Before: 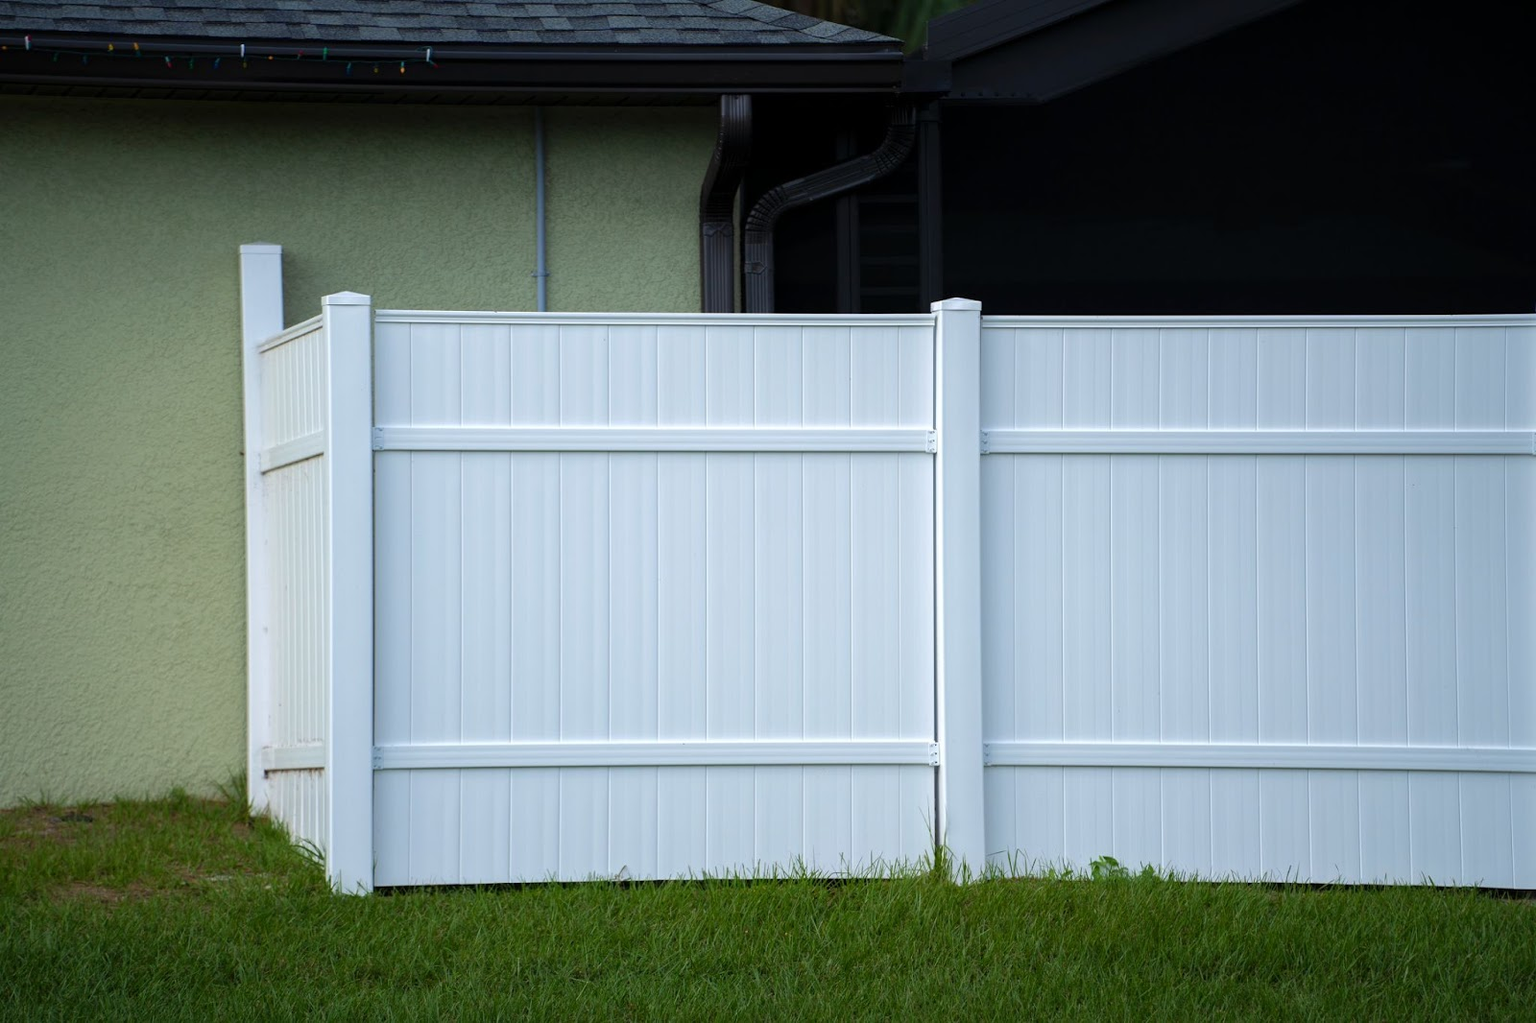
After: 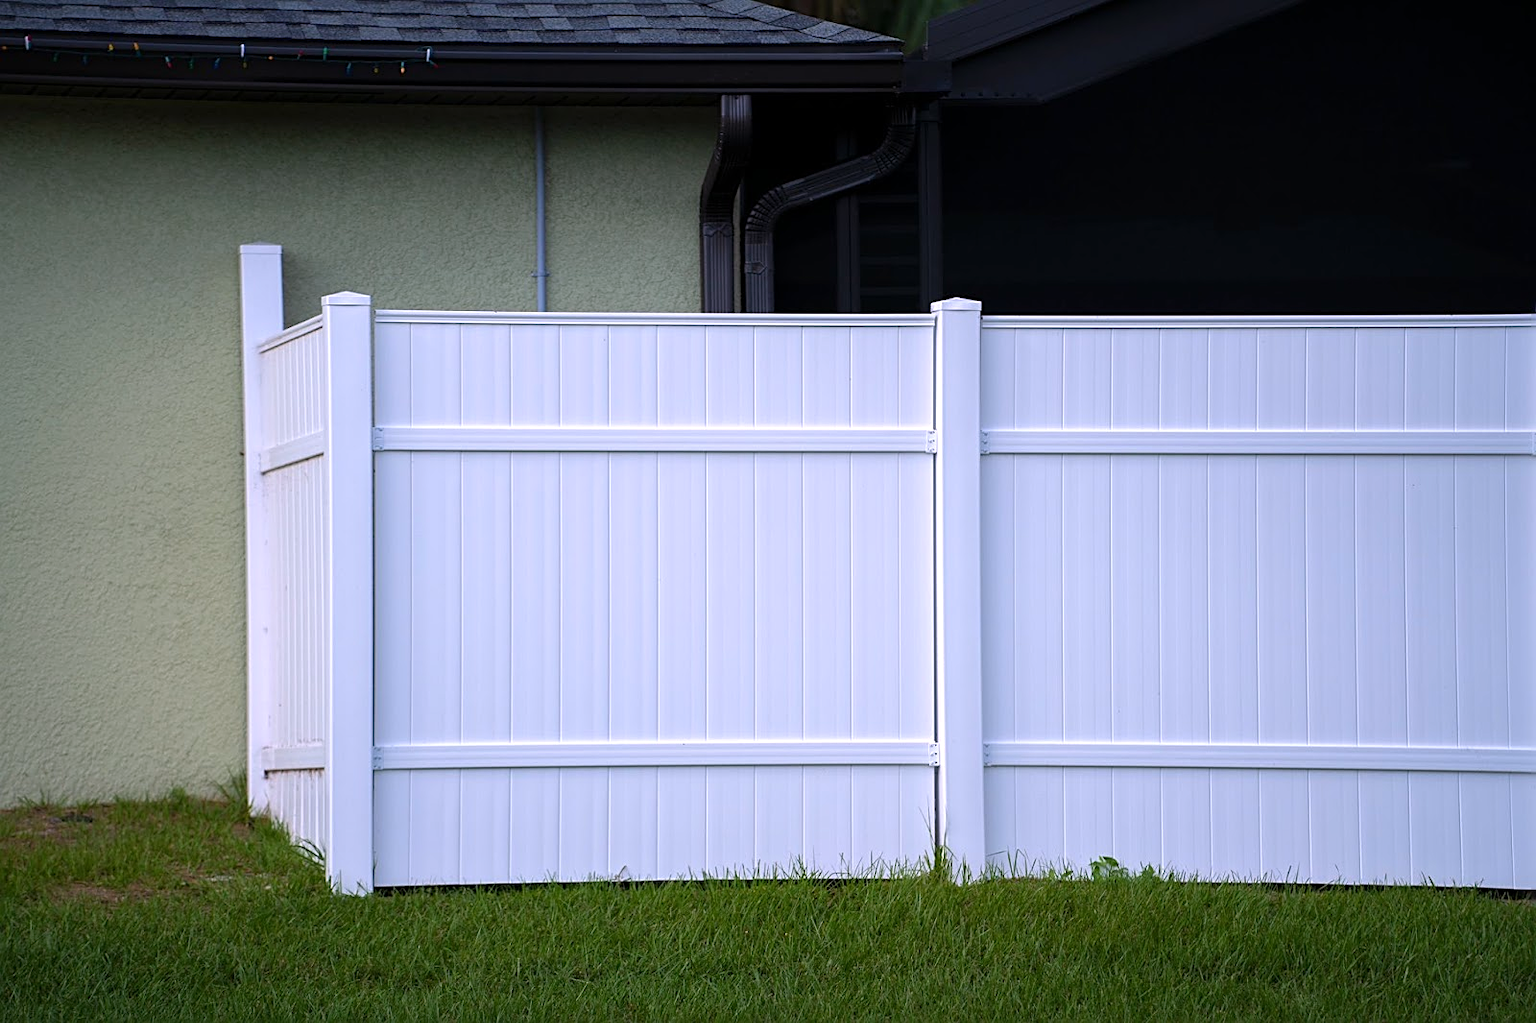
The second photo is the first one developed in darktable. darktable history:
tone equalizer: on, module defaults
sharpen: on, module defaults
white balance: red 1.066, blue 1.119
